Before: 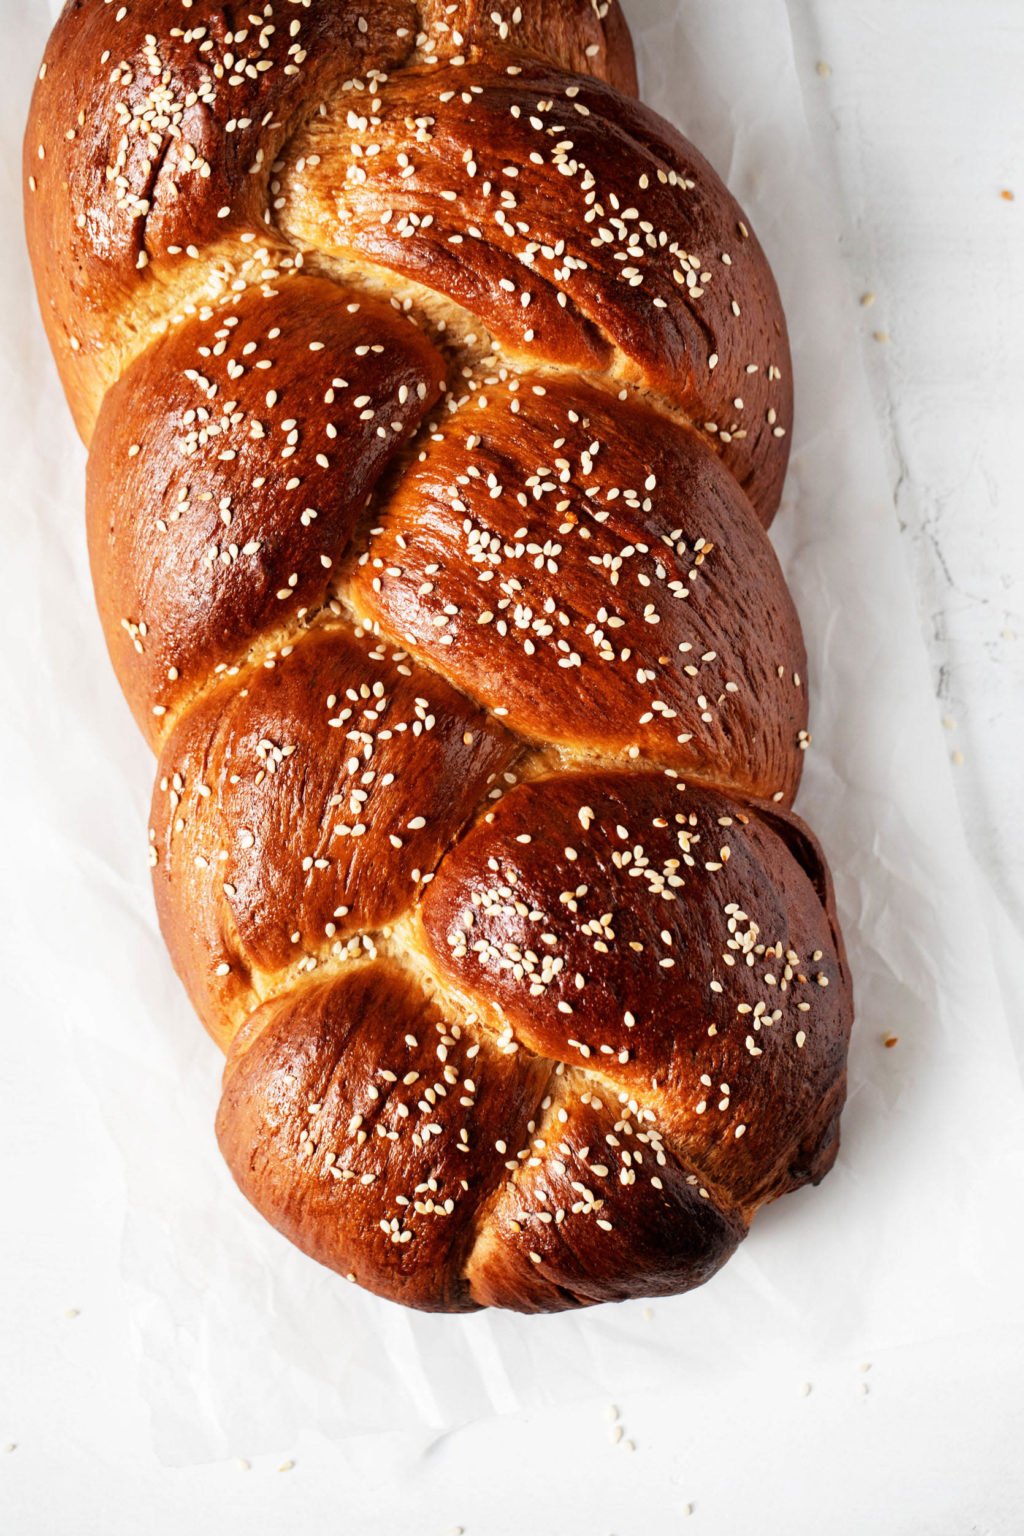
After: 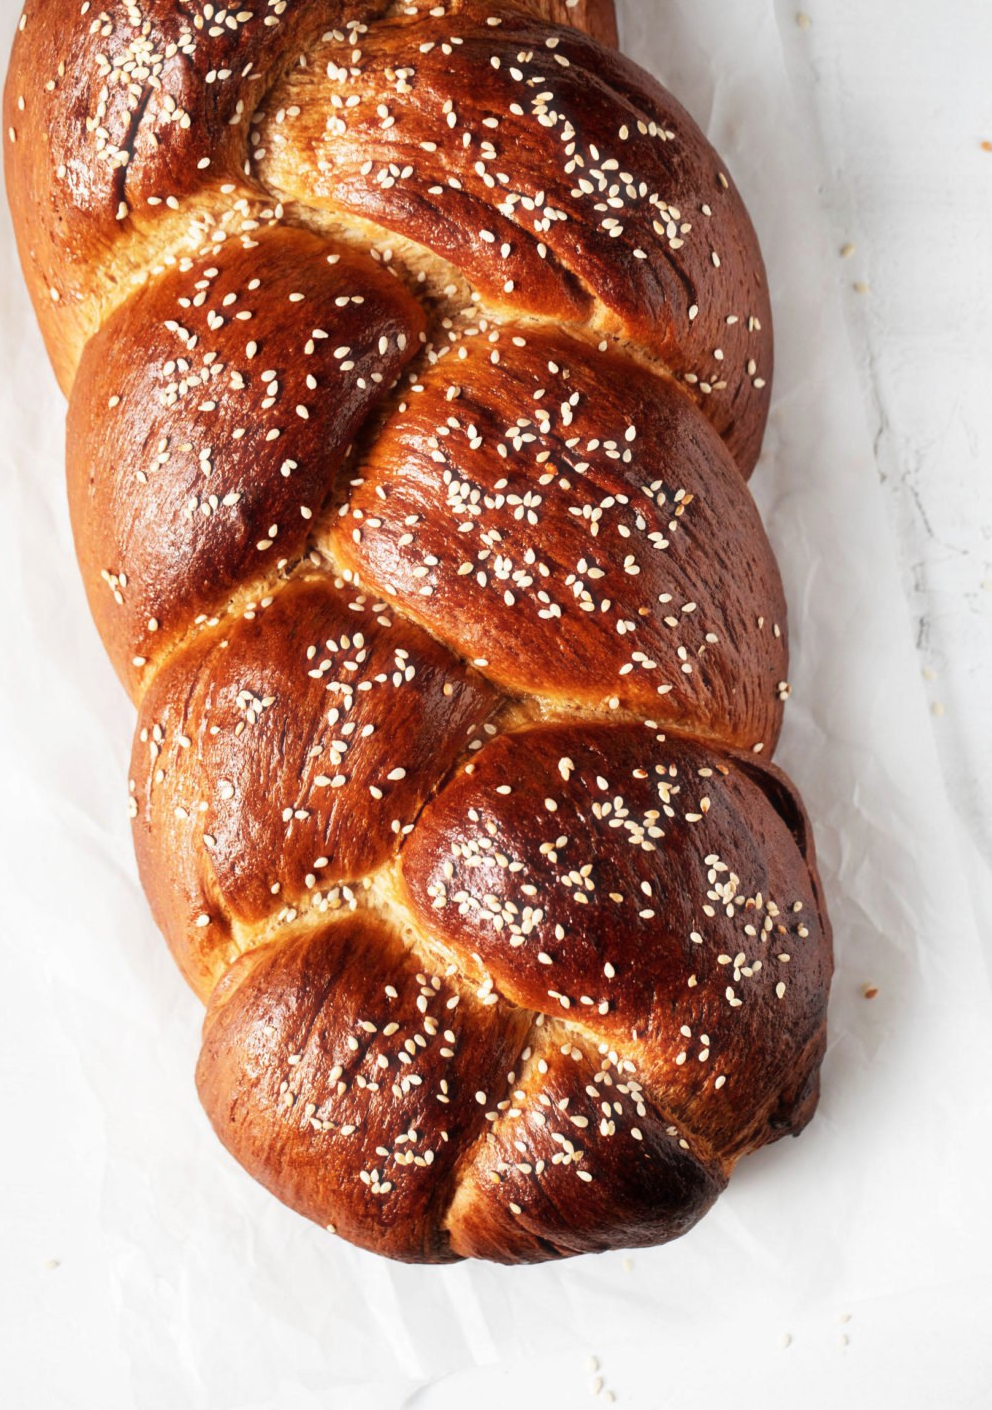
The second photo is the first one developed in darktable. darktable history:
crop: left 1.964%, top 3.251%, right 1.122%, bottom 4.933%
haze removal: strength -0.1, adaptive false
